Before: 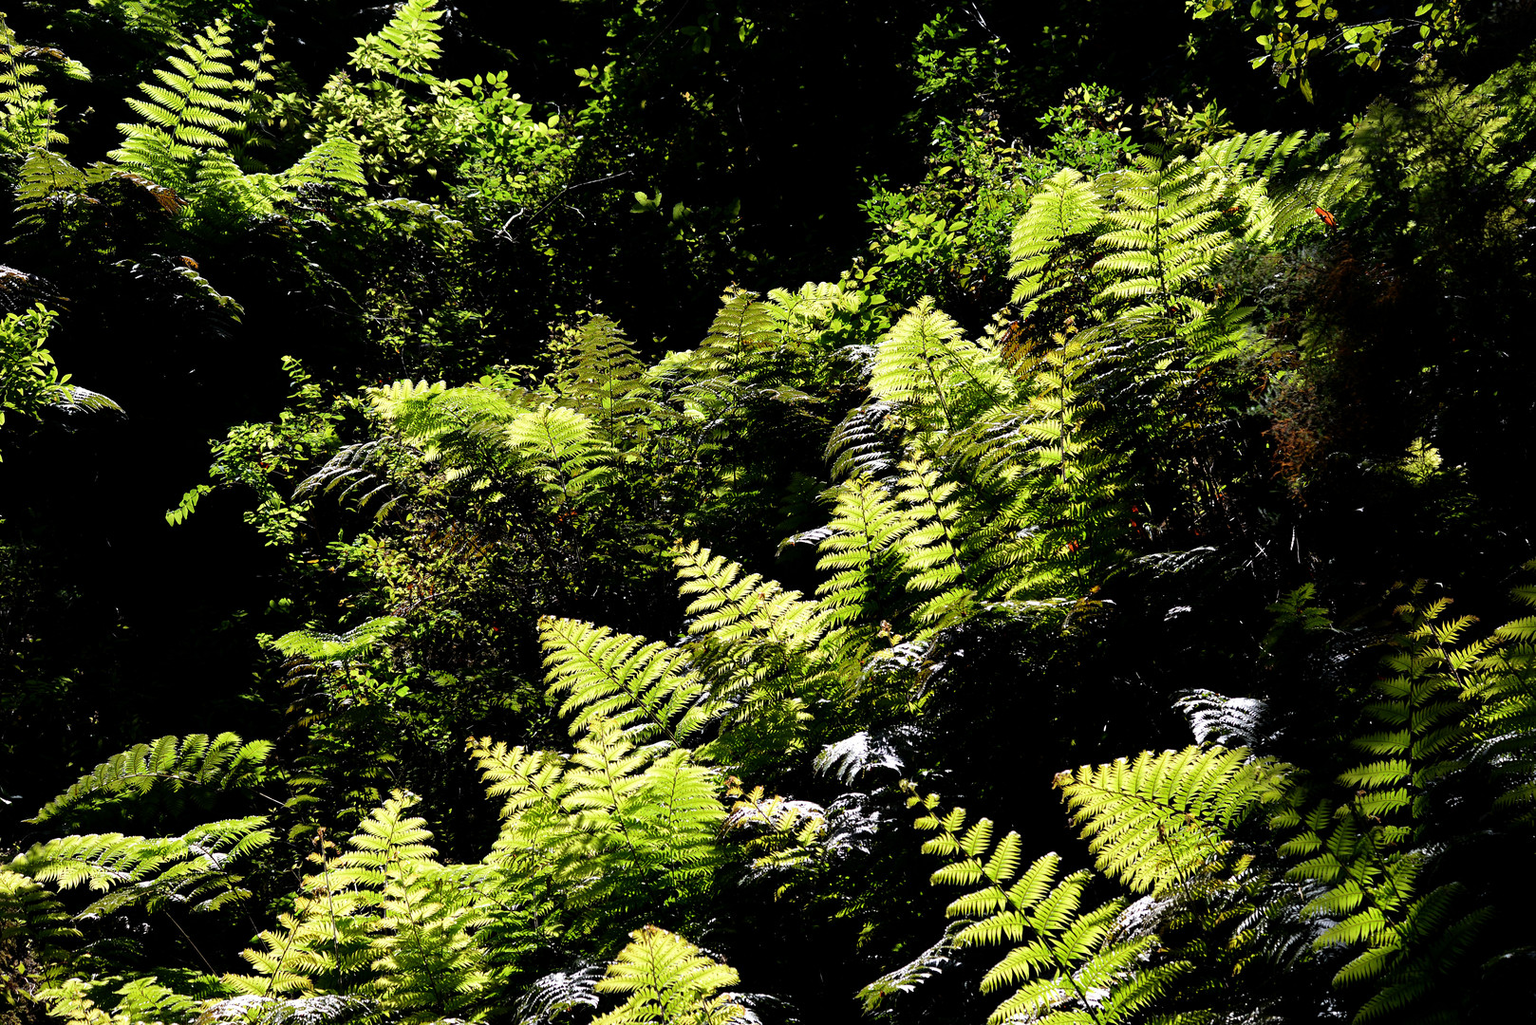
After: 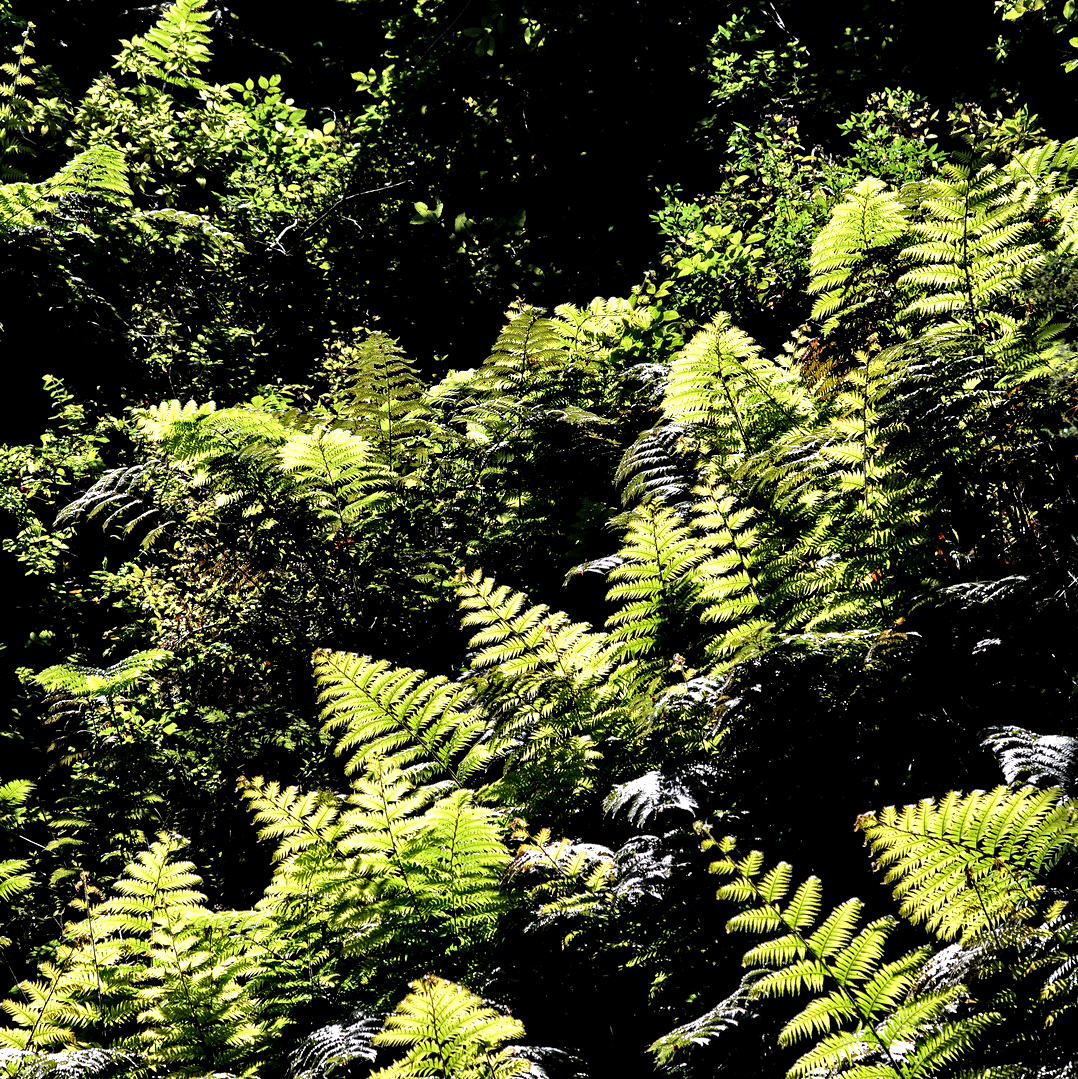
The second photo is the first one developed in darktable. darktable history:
crop and rotate: left 15.754%, right 17.579%
contrast equalizer: y [[0.601, 0.6, 0.598, 0.598, 0.6, 0.601], [0.5 ×6], [0.5 ×6], [0 ×6], [0 ×6]]
rotate and perspective: automatic cropping off
